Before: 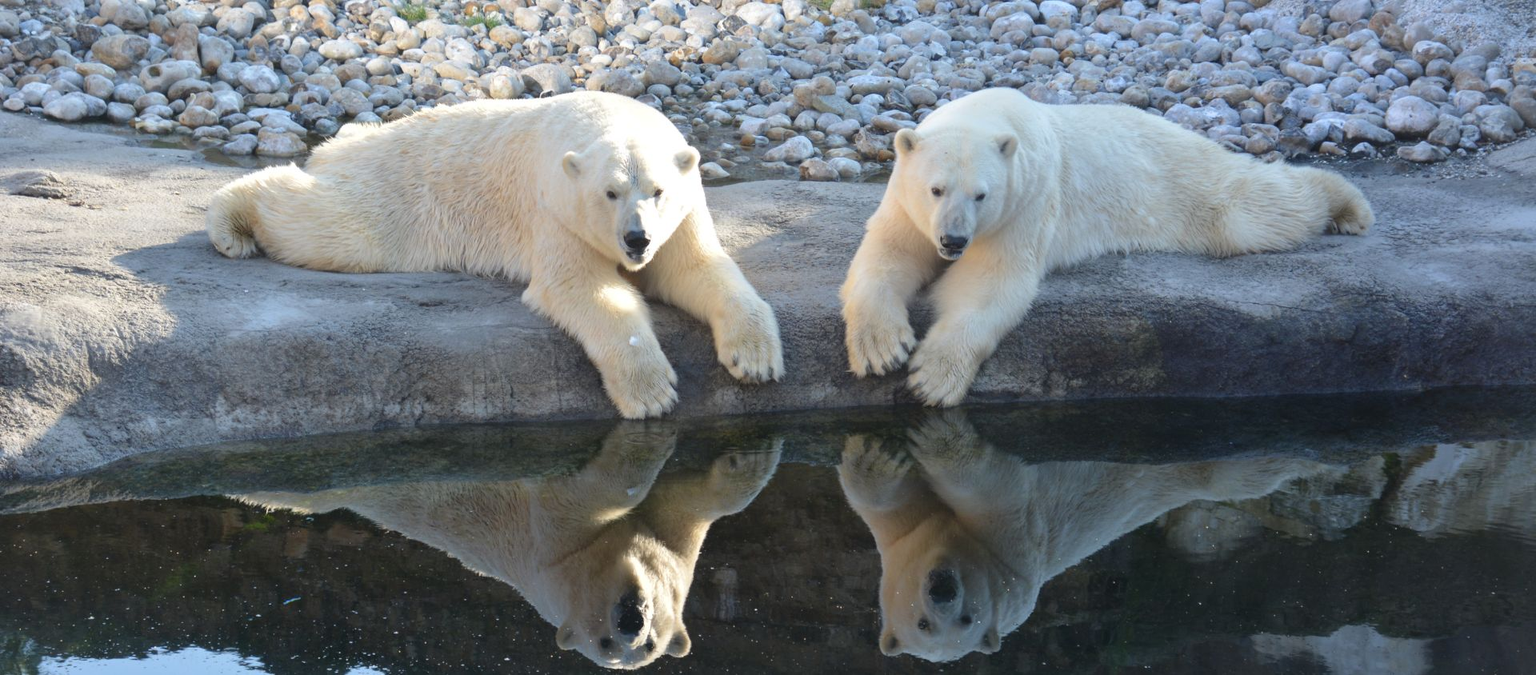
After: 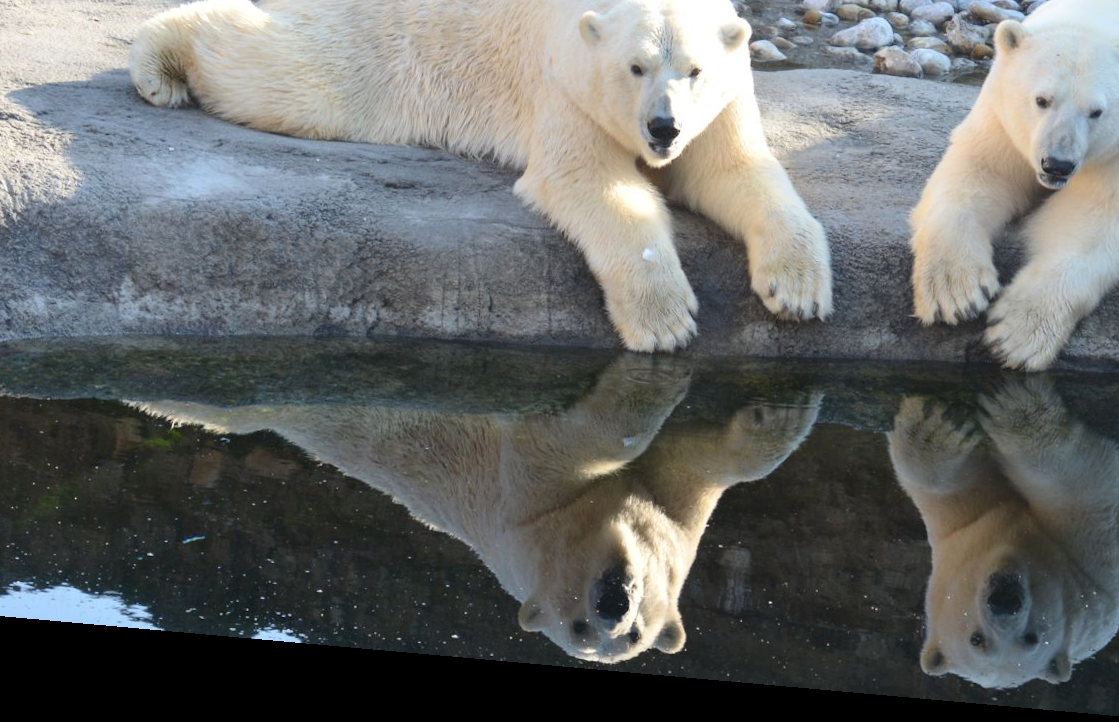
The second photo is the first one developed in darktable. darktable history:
crop: left 8.966%, top 23.852%, right 34.699%, bottom 4.703%
contrast brightness saturation: contrast 0.15, brightness 0.05
rotate and perspective: rotation 5.12°, automatic cropping off
